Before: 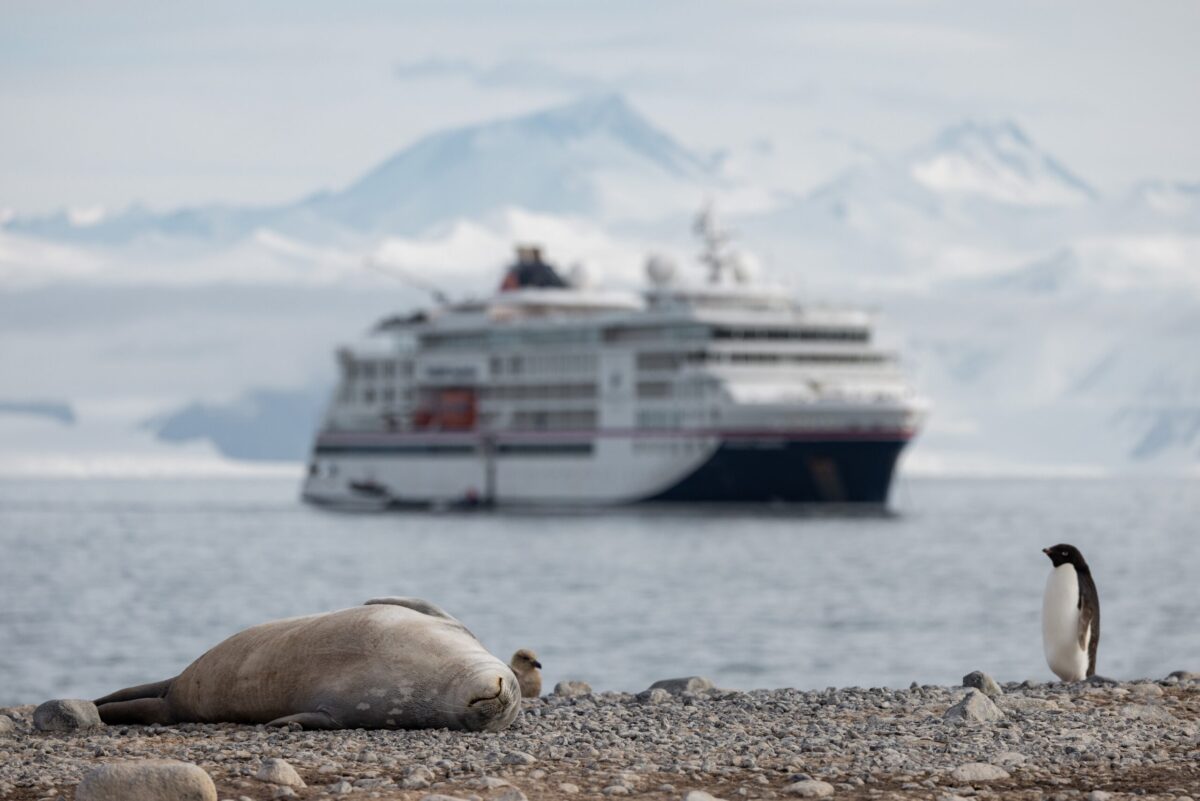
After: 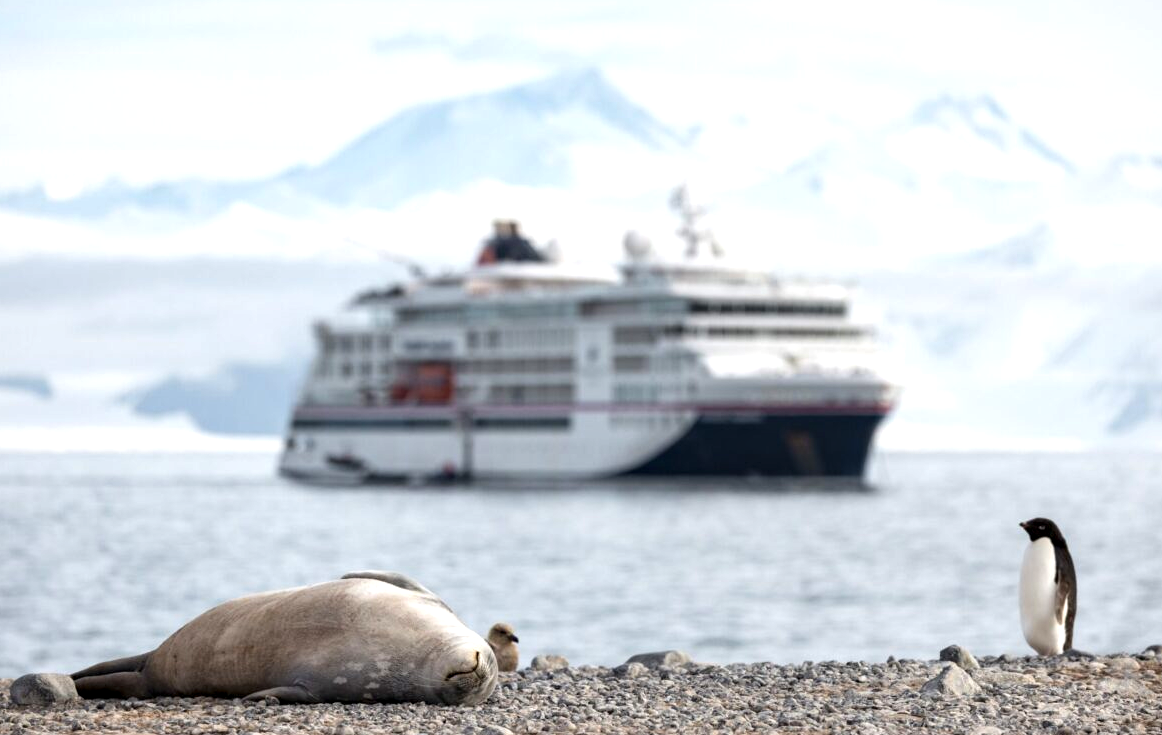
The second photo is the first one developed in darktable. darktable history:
exposure: black level correction -0.002, exposure 0.708 EV, compensate exposure bias true, compensate highlight preservation false
contrast equalizer: octaves 7, y [[0.6 ×6], [0.55 ×6], [0 ×6], [0 ×6], [0 ×6]], mix 0.35
crop: left 1.964%, top 3.251%, right 1.122%, bottom 4.933%
color balance rgb: global vibrance 6.81%, saturation formula JzAzBz (2021)
